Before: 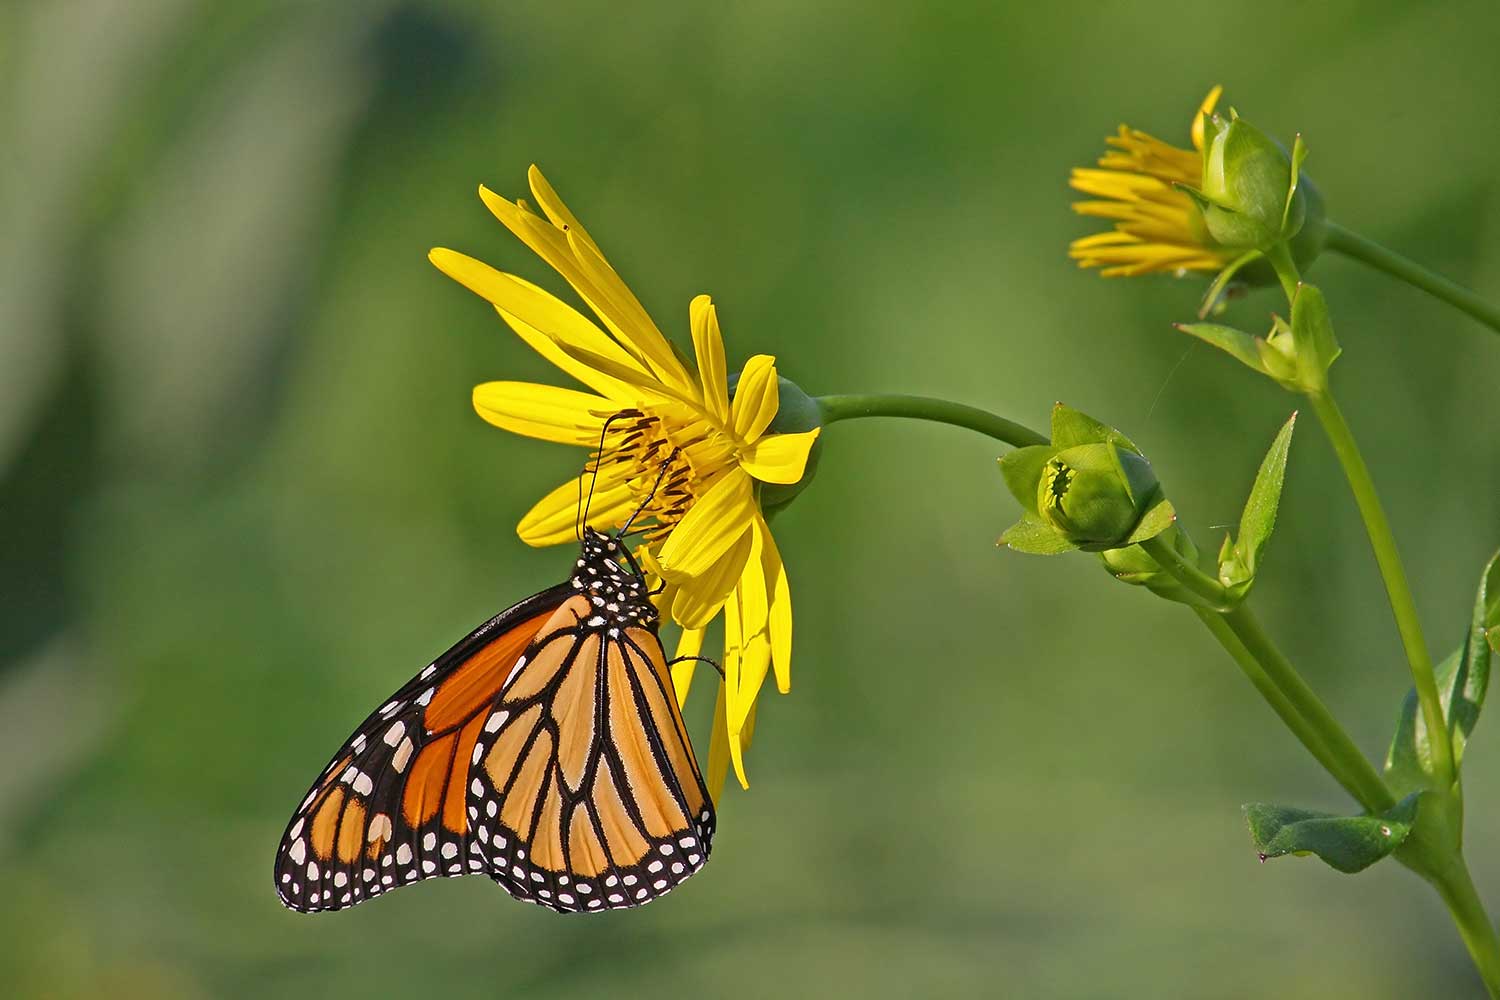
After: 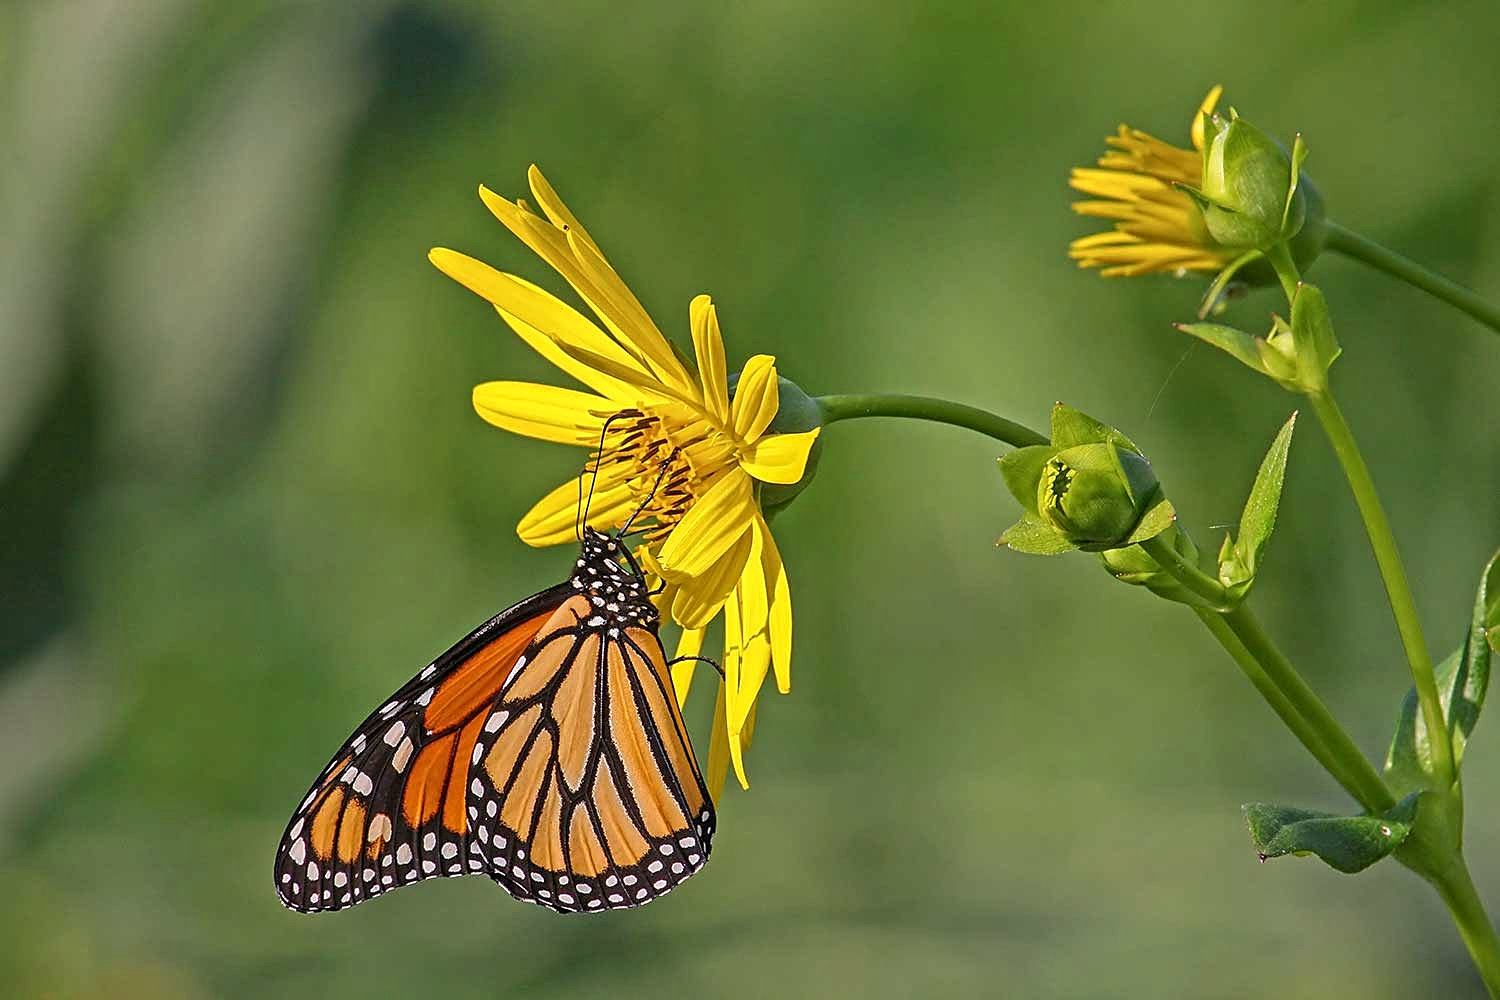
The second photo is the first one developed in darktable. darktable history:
local contrast: on, module defaults
white balance: red 1.009, blue 1.027
sharpen: on, module defaults
